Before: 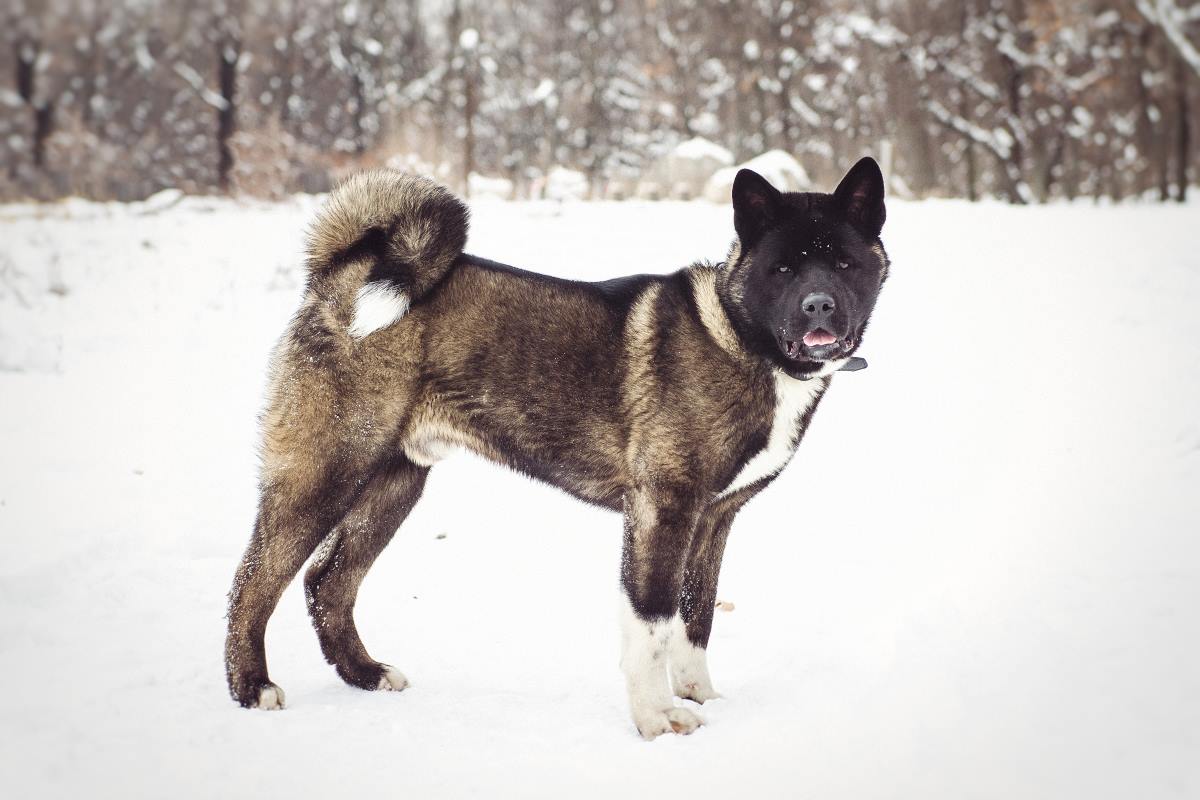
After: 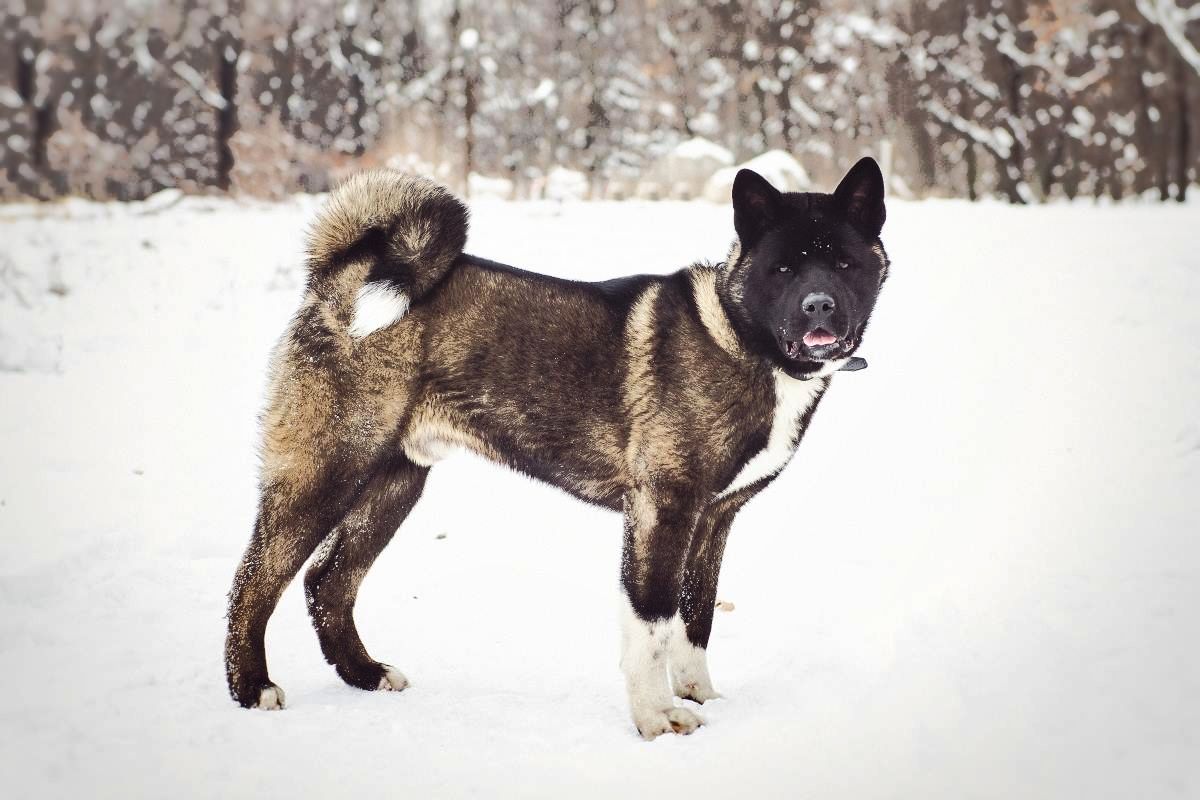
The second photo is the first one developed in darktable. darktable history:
tone equalizer: on, module defaults
tone curve: curves: ch0 [(0, 0) (0.003, 0.003) (0.011, 0.011) (0.025, 0.024) (0.044, 0.043) (0.069, 0.067) (0.1, 0.096) (0.136, 0.131) (0.177, 0.171) (0.224, 0.217) (0.277, 0.267) (0.335, 0.324) (0.399, 0.385) (0.468, 0.452) (0.543, 0.632) (0.623, 0.697) (0.709, 0.766) (0.801, 0.839) (0.898, 0.917) (1, 1)], color space Lab, linked channels, preserve colors none
shadows and highlights: soften with gaussian
